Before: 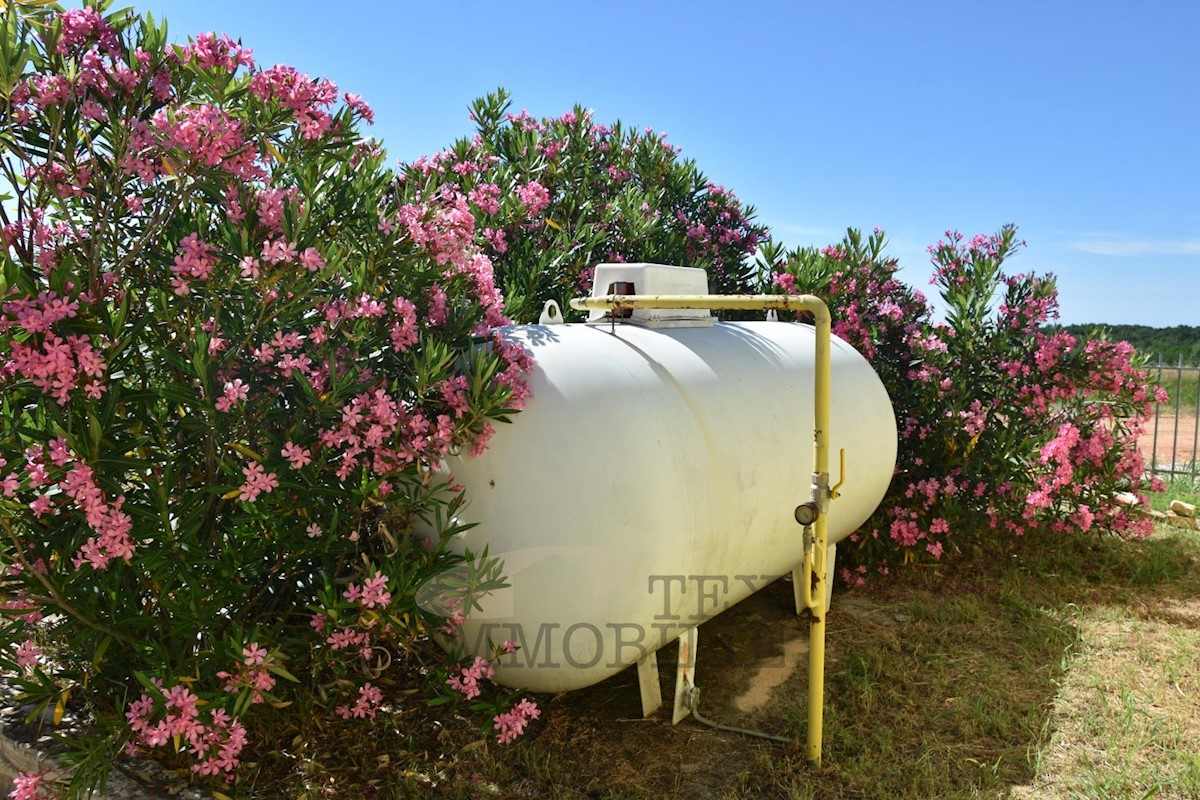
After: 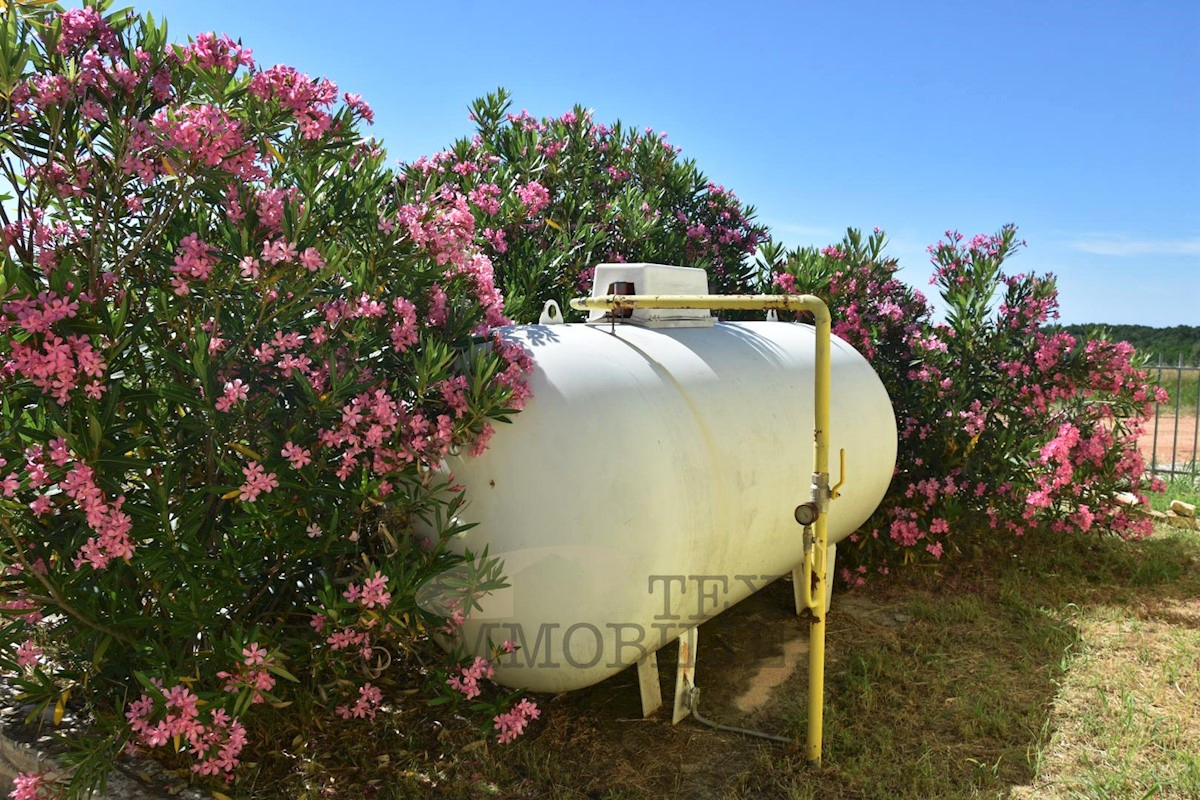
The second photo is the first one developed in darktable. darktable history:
tone curve: curves: ch0 [(0, 0) (0.003, 0.003) (0.011, 0.015) (0.025, 0.031) (0.044, 0.056) (0.069, 0.083) (0.1, 0.113) (0.136, 0.145) (0.177, 0.184) (0.224, 0.225) (0.277, 0.275) (0.335, 0.327) (0.399, 0.385) (0.468, 0.447) (0.543, 0.528) (0.623, 0.611) (0.709, 0.703) (0.801, 0.802) (0.898, 0.902) (1, 1)], preserve colors none
